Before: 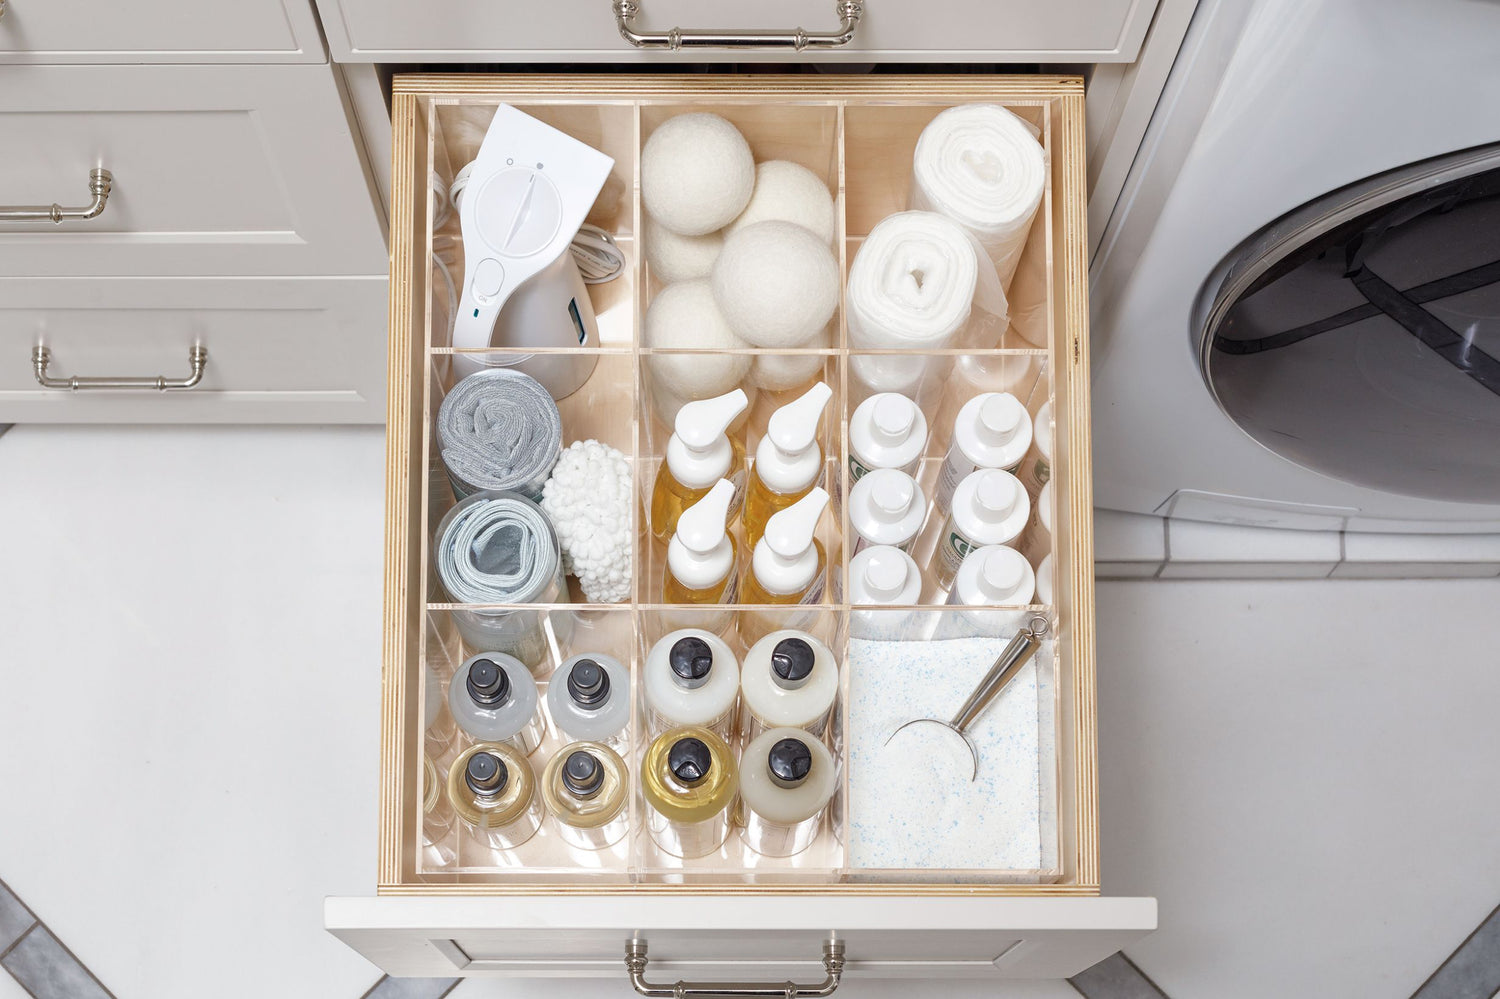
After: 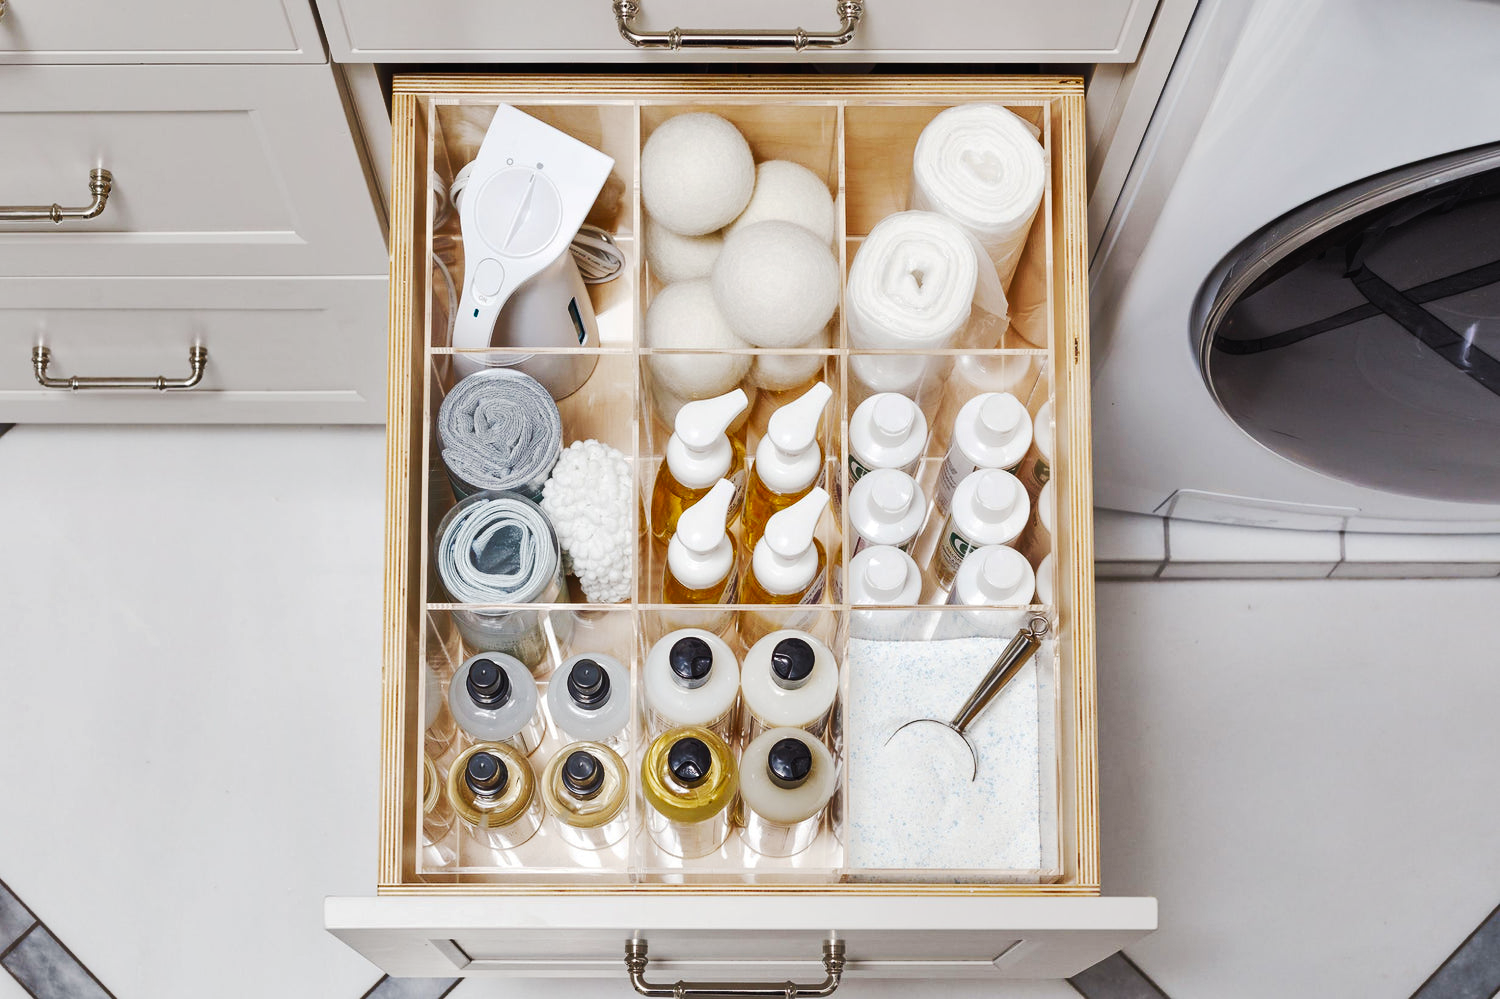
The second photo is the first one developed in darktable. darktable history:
tone curve: curves: ch0 [(0, 0) (0.003, 0.023) (0.011, 0.024) (0.025, 0.026) (0.044, 0.035) (0.069, 0.05) (0.1, 0.071) (0.136, 0.098) (0.177, 0.135) (0.224, 0.172) (0.277, 0.227) (0.335, 0.296) (0.399, 0.372) (0.468, 0.462) (0.543, 0.58) (0.623, 0.697) (0.709, 0.789) (0.801, 0.86) (0.898, 0.918) (1, 1)], preserve colors none
shadows and highlights: shadows 59.68, soften with gaussian
